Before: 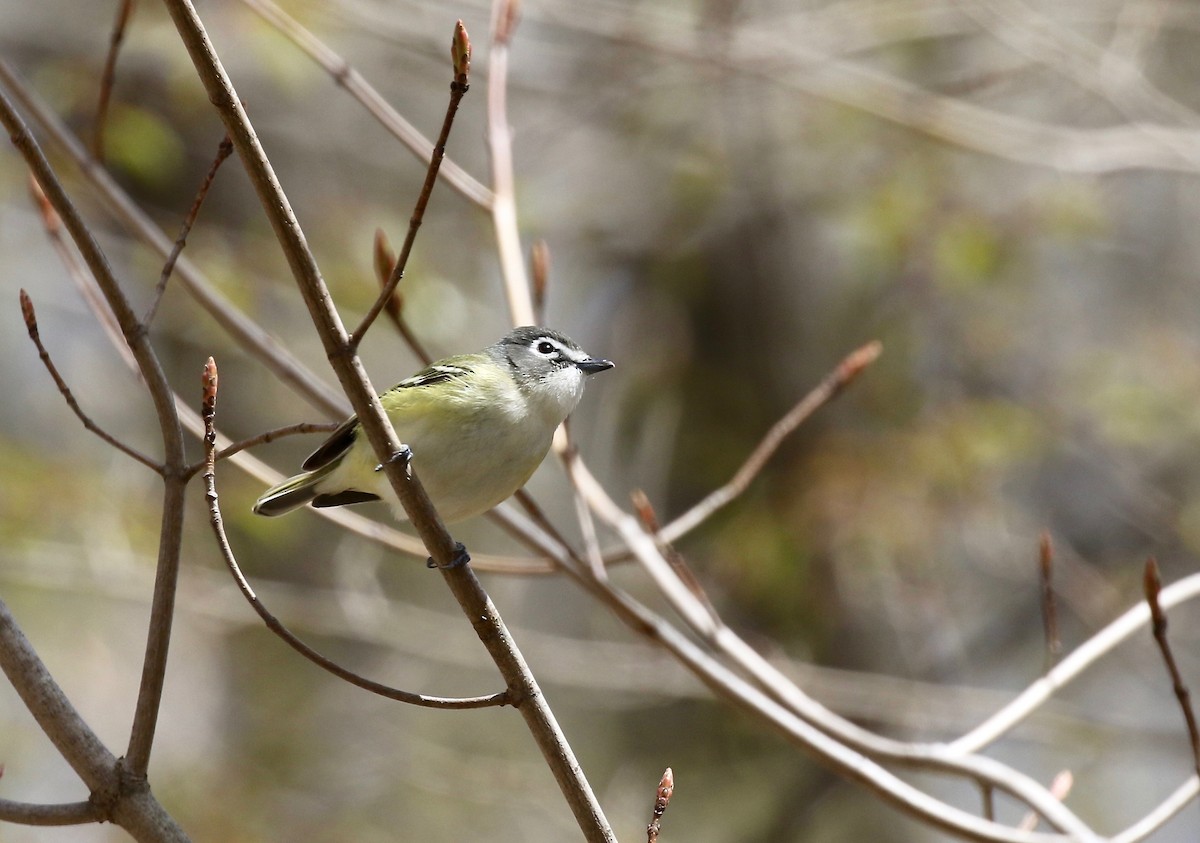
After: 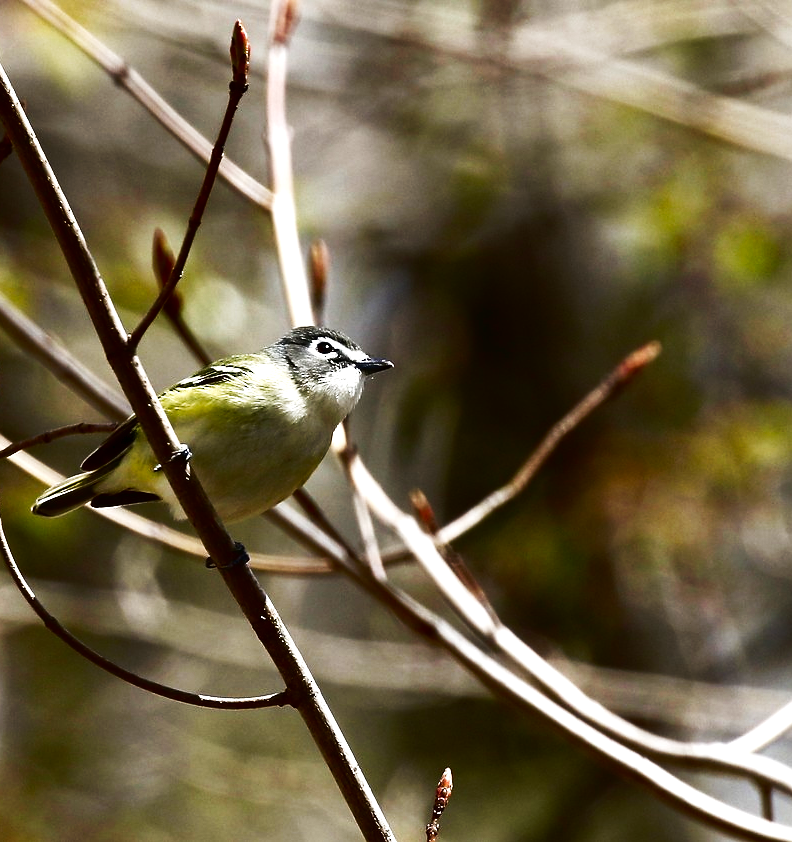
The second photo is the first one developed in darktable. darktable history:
contrast brightness saturation: contrast 0.09, brightness -0.59, saturation 0.17
tone curve: curves: ch0 [(0, 0) (0.003, 0.01) (0.011, 0.015) (0.025, 0.023) (0.044, 0.038) (0.069, 0.058) (0.1, 0.093) (0.136, 0.134) (0.177, 0.176) (0.224, 0.221) (0.277, 0.282) (0.335, 0.36) (0.399, 0.438) (0.468, 0.54) (0.543, 0.632) (0.623, 0.724) (0.709, 0.814) (0.801, 0.885) (0.898, 0.947) (1, 1)], preserve colors none
crop and rotate: left 18.442%, right 15.508%
sharpen: radius 1, threshold 1
exposure: black level correction -0.002, exposure 0.54 EV, compensate highlight preservation false
